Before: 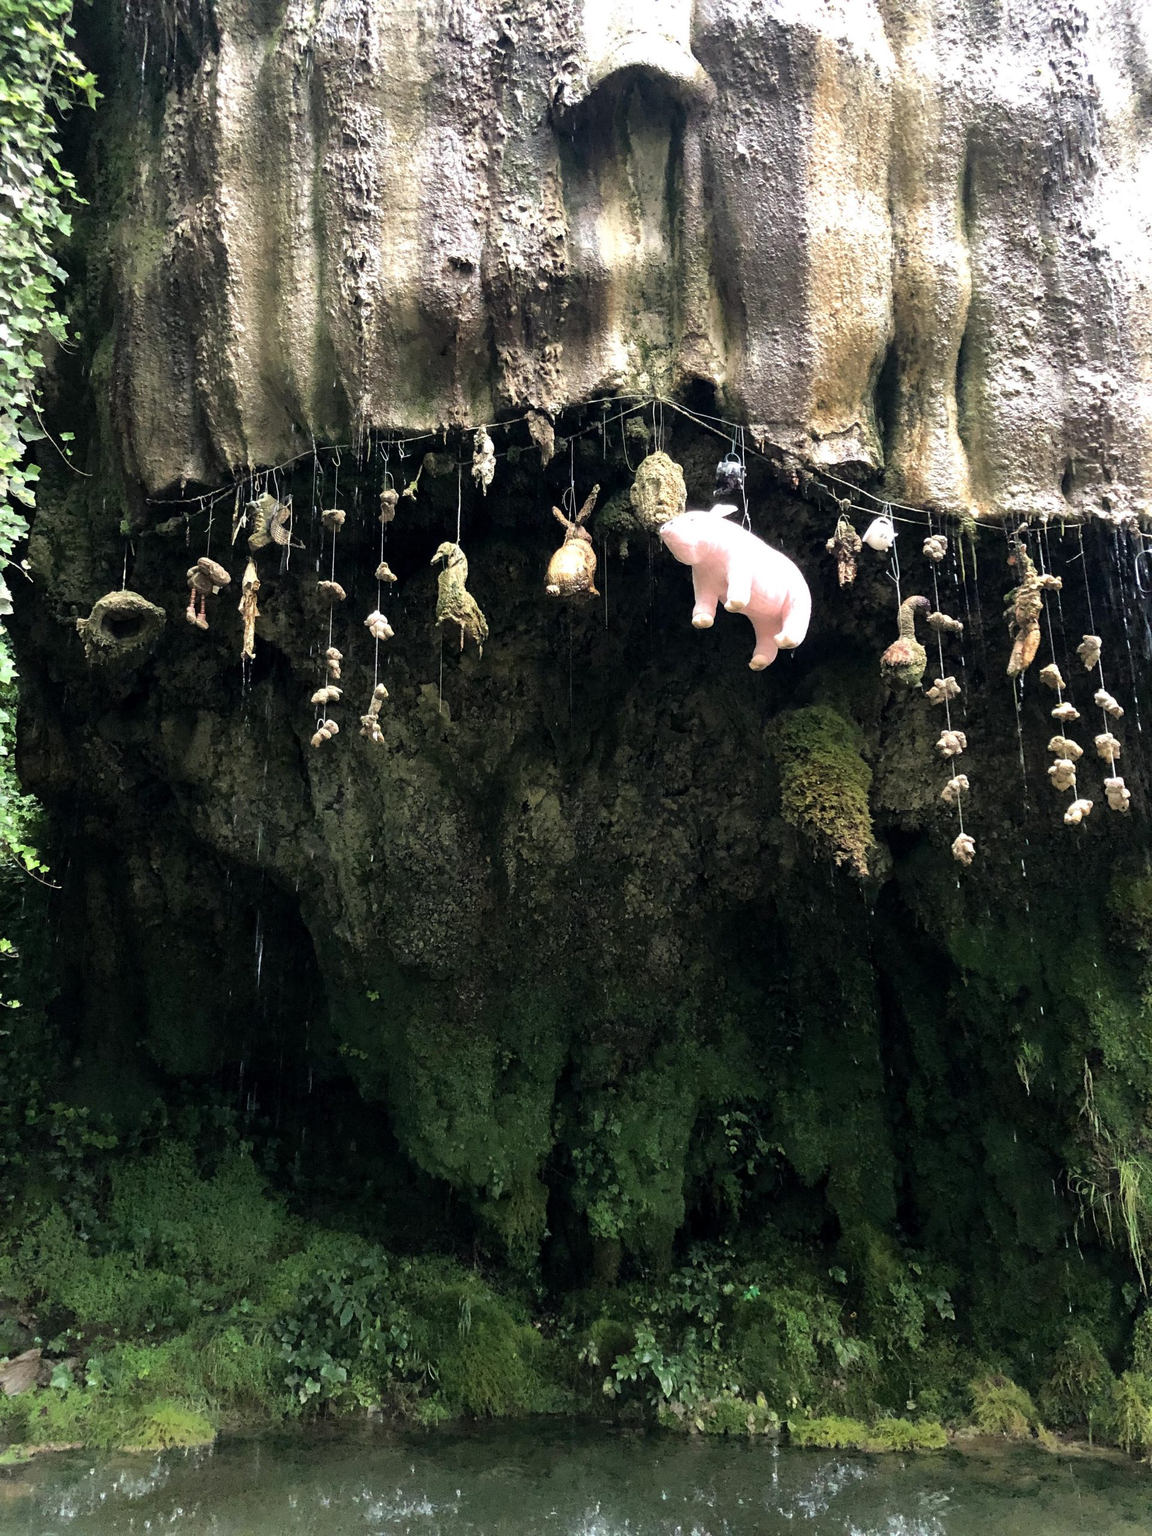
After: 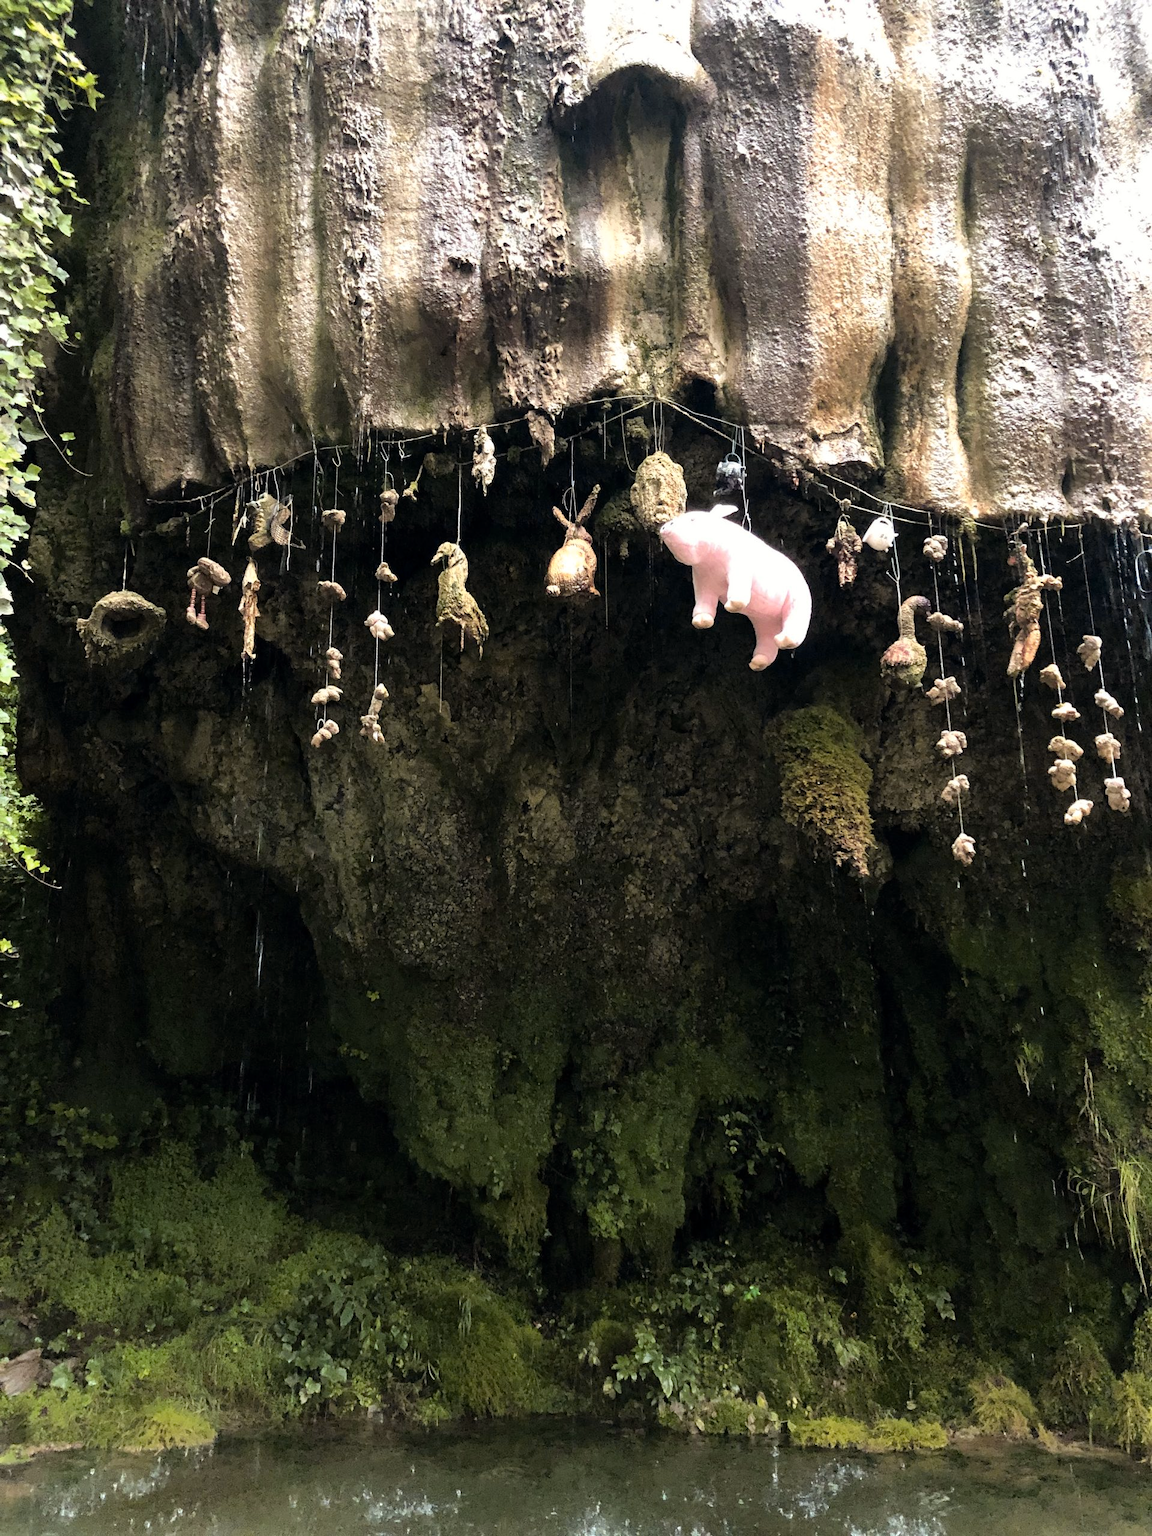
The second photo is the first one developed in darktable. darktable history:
color balance rgb: power › chroma 0.656%, power › hue 60°, perceptual saturation grading › global saturation 0.75%, hue shift -10.75°
